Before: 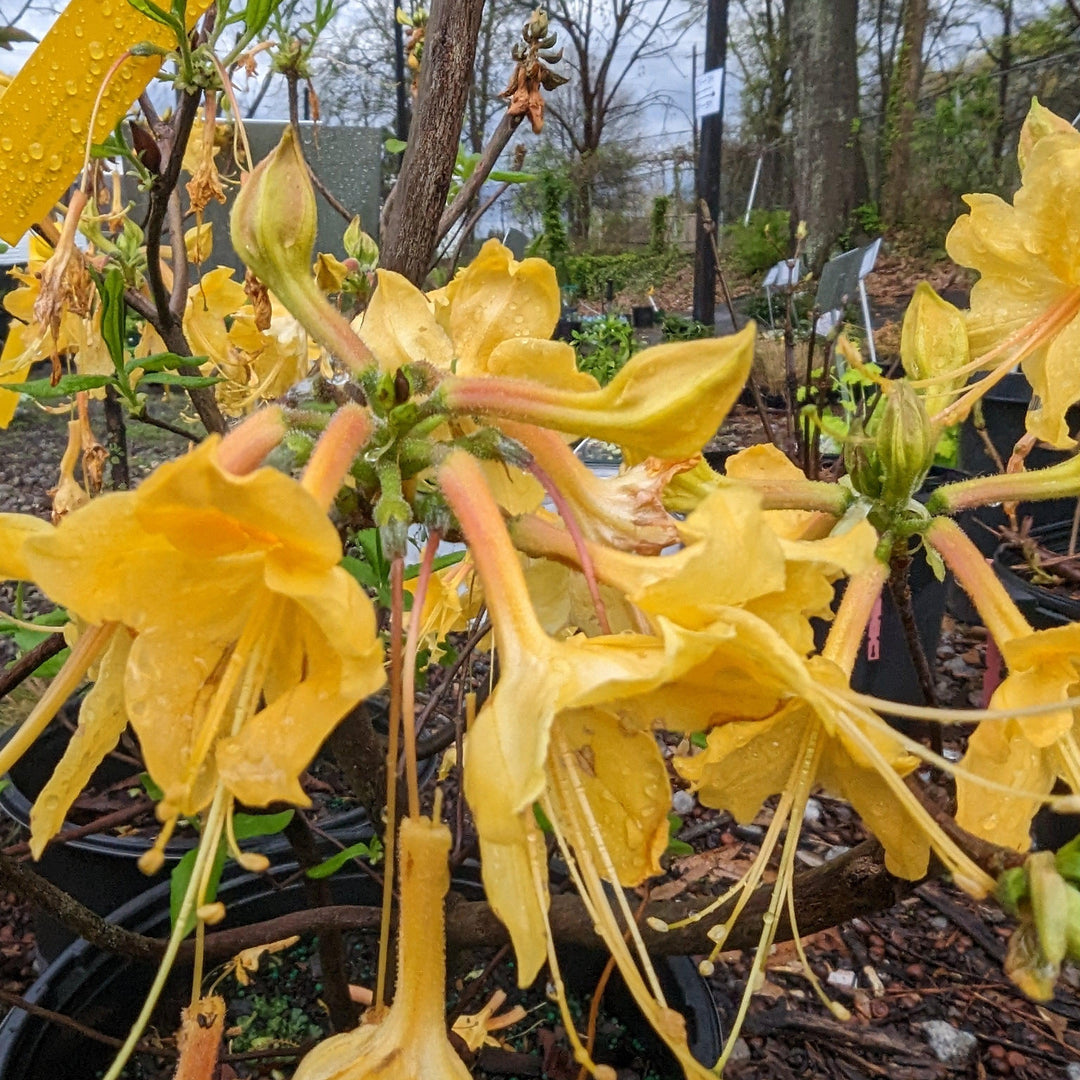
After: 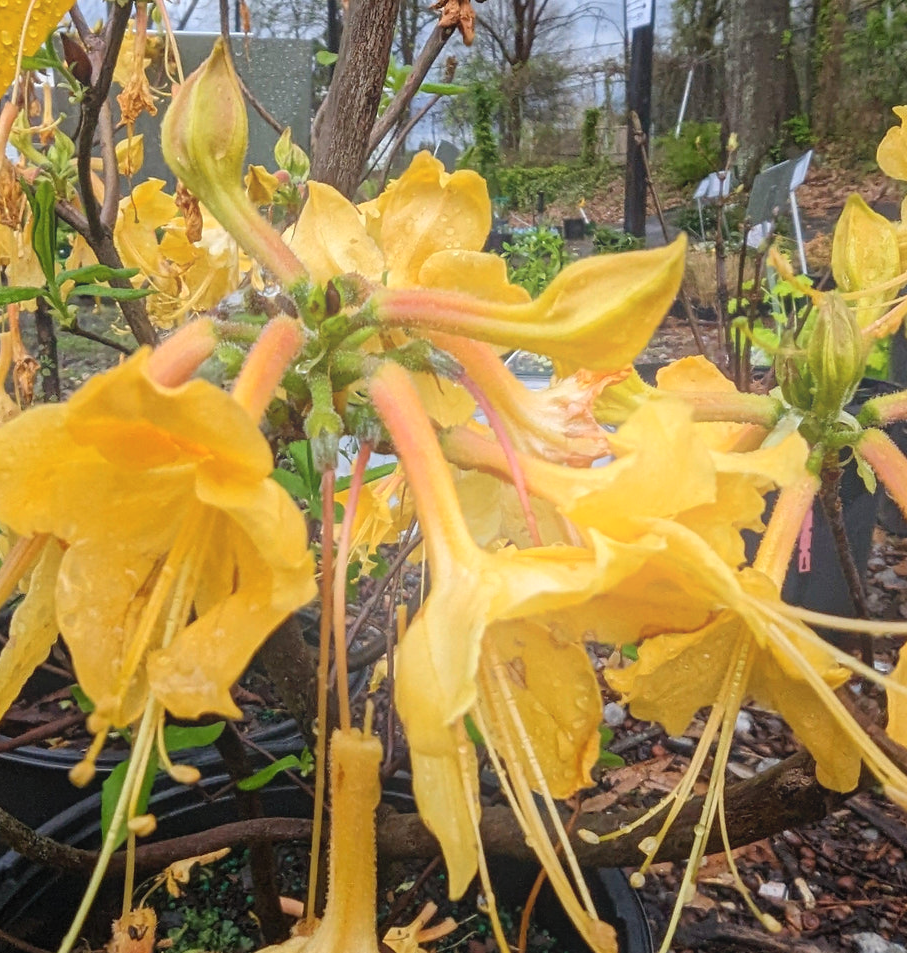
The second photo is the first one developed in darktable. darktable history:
crop: left 6.446%, top 8.188%, right 9.538%, bottom 3.548%
bloom: on, module defaults
